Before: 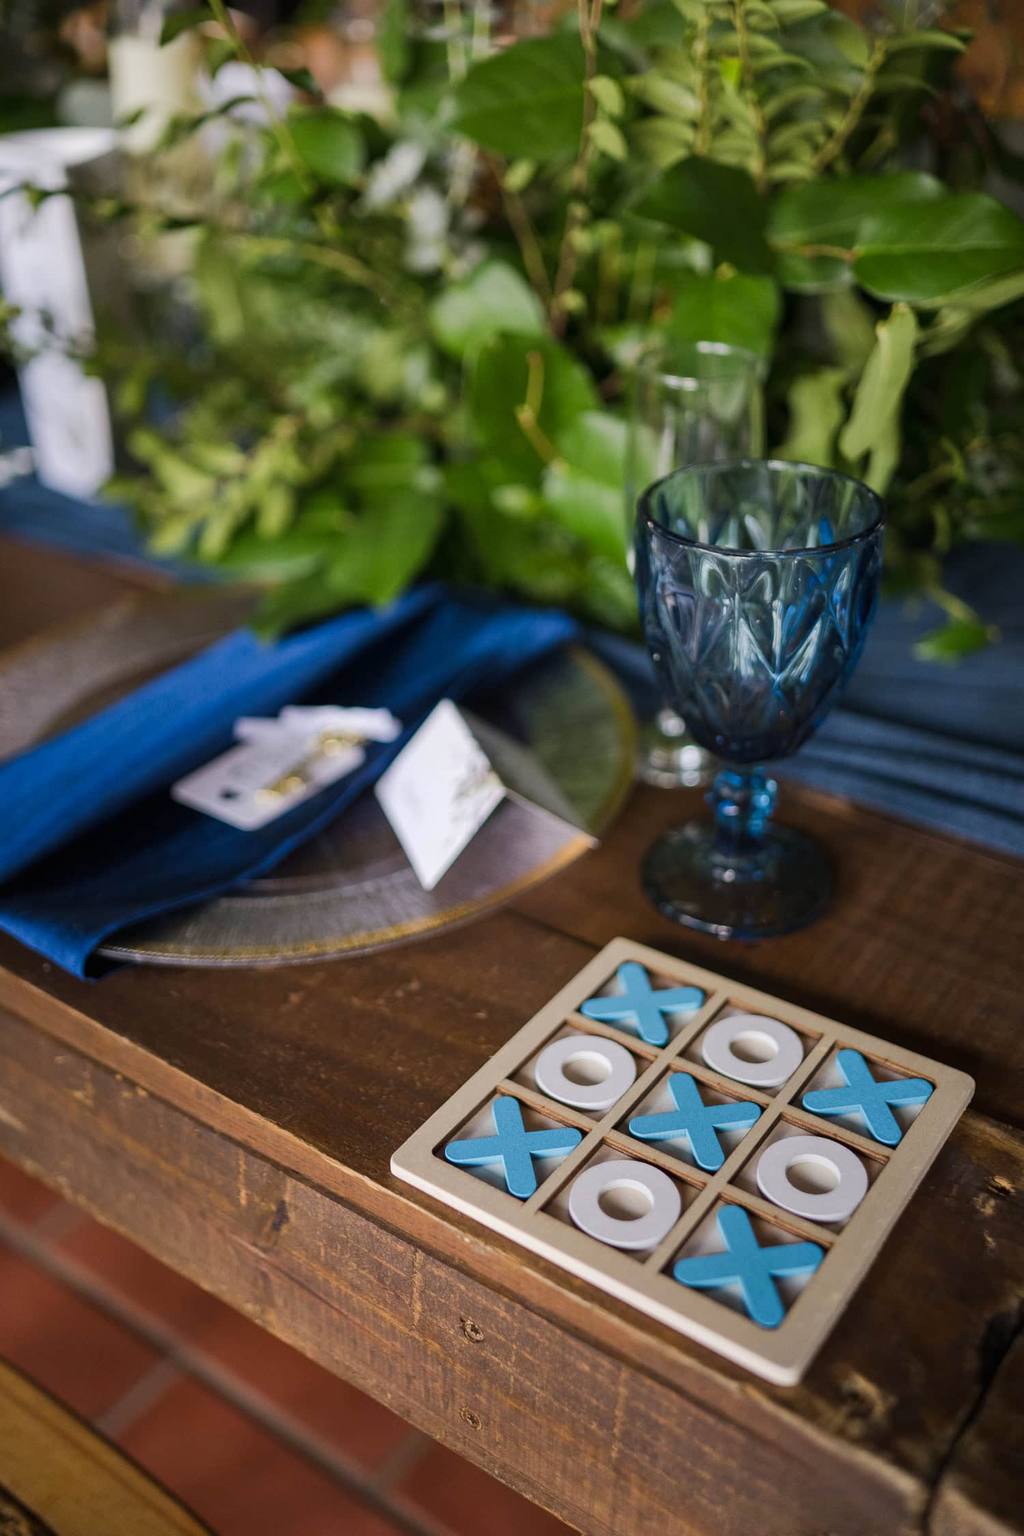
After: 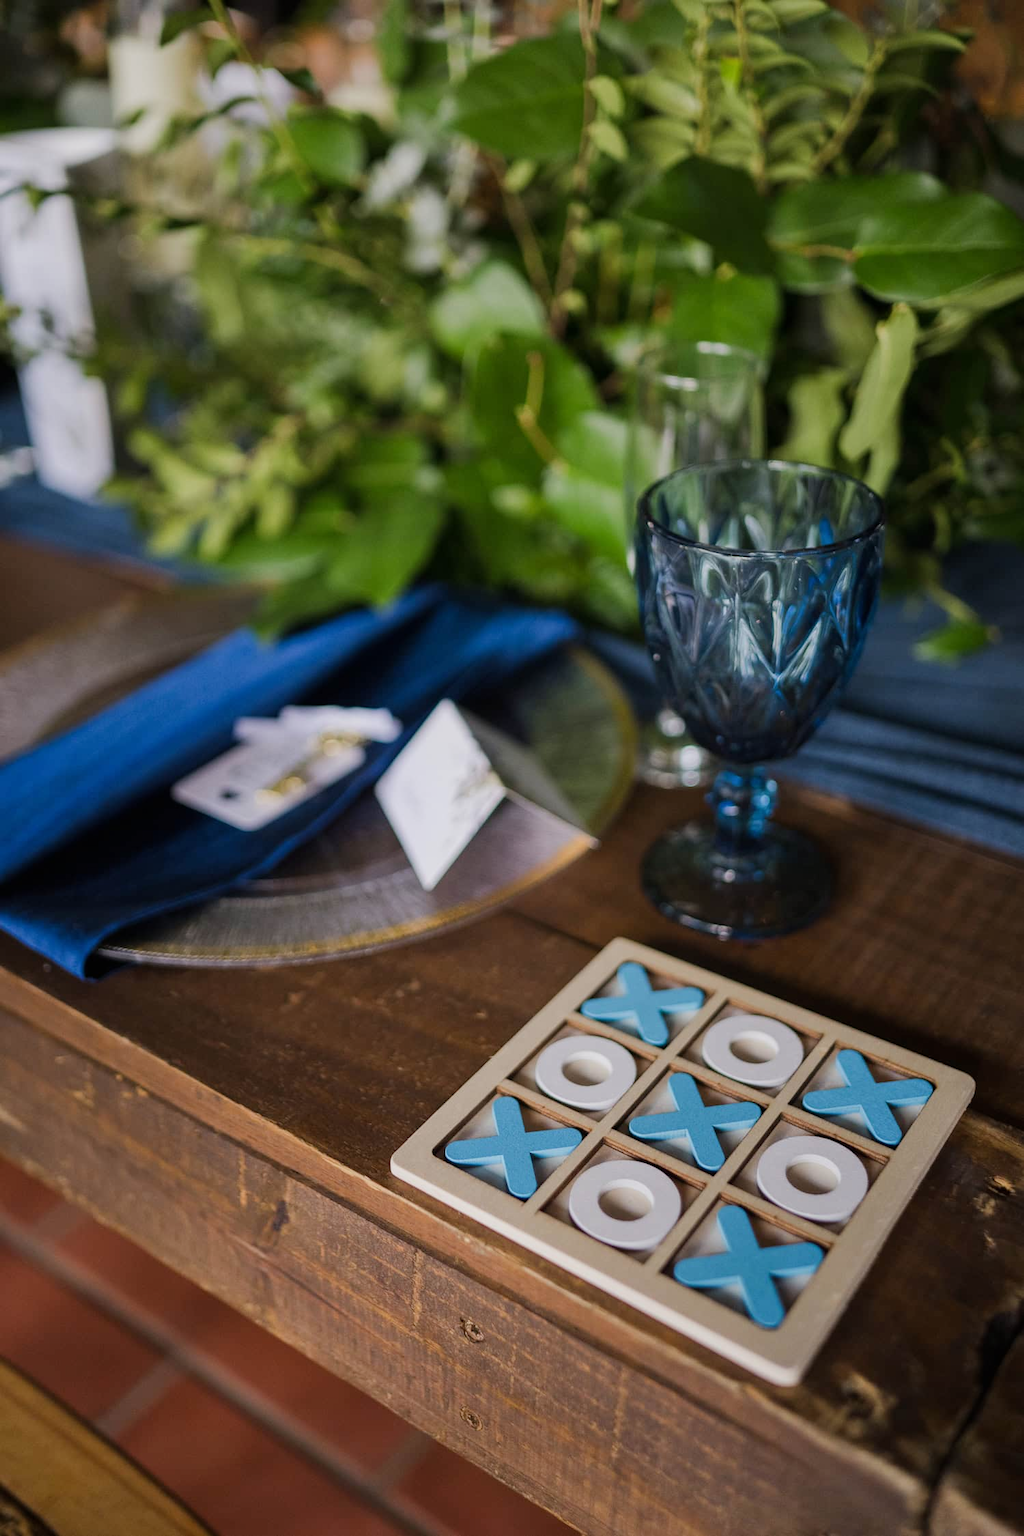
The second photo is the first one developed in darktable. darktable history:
filmic rgb: black relative exposure -14.34 EV, white relative exposure 3.35 EV, hardness 7.87, contrast 0.986
exposure: compensate highlight preservation false
